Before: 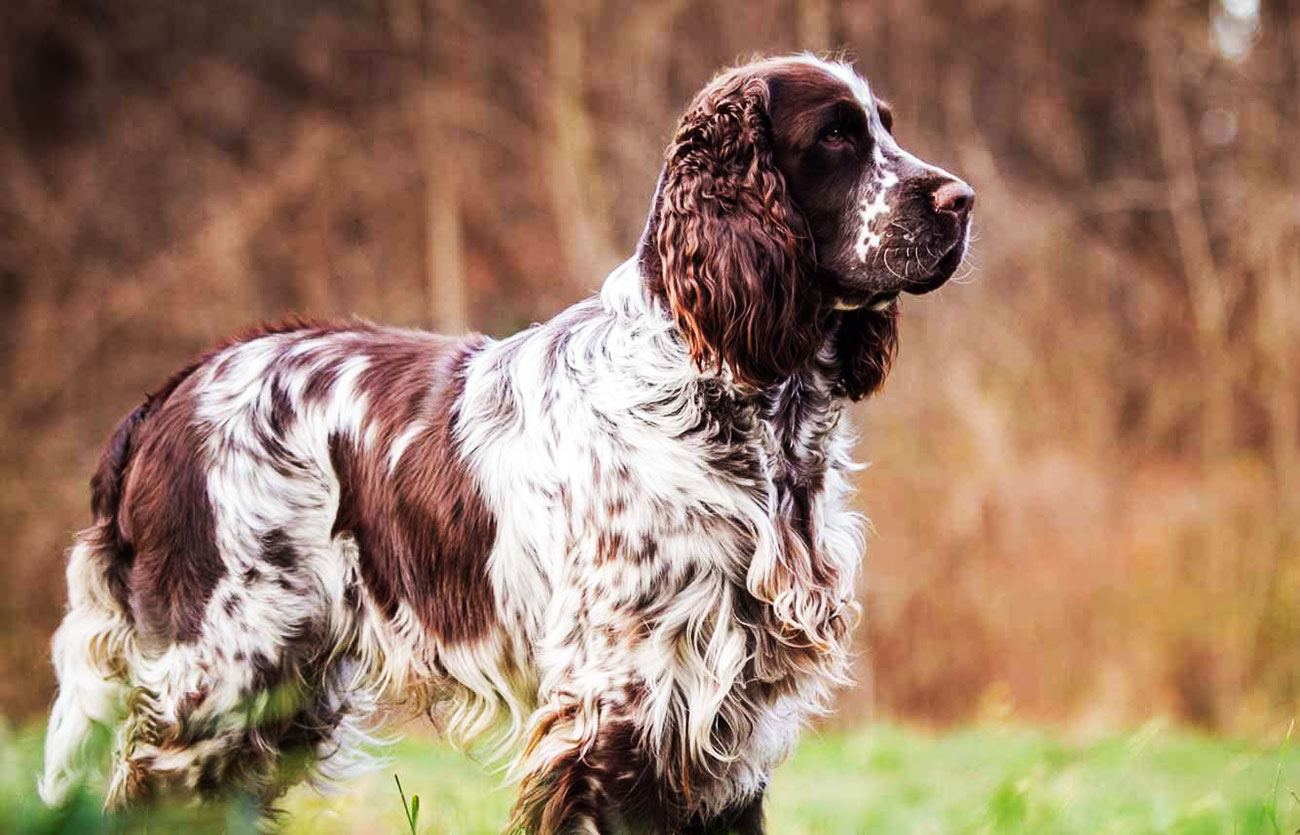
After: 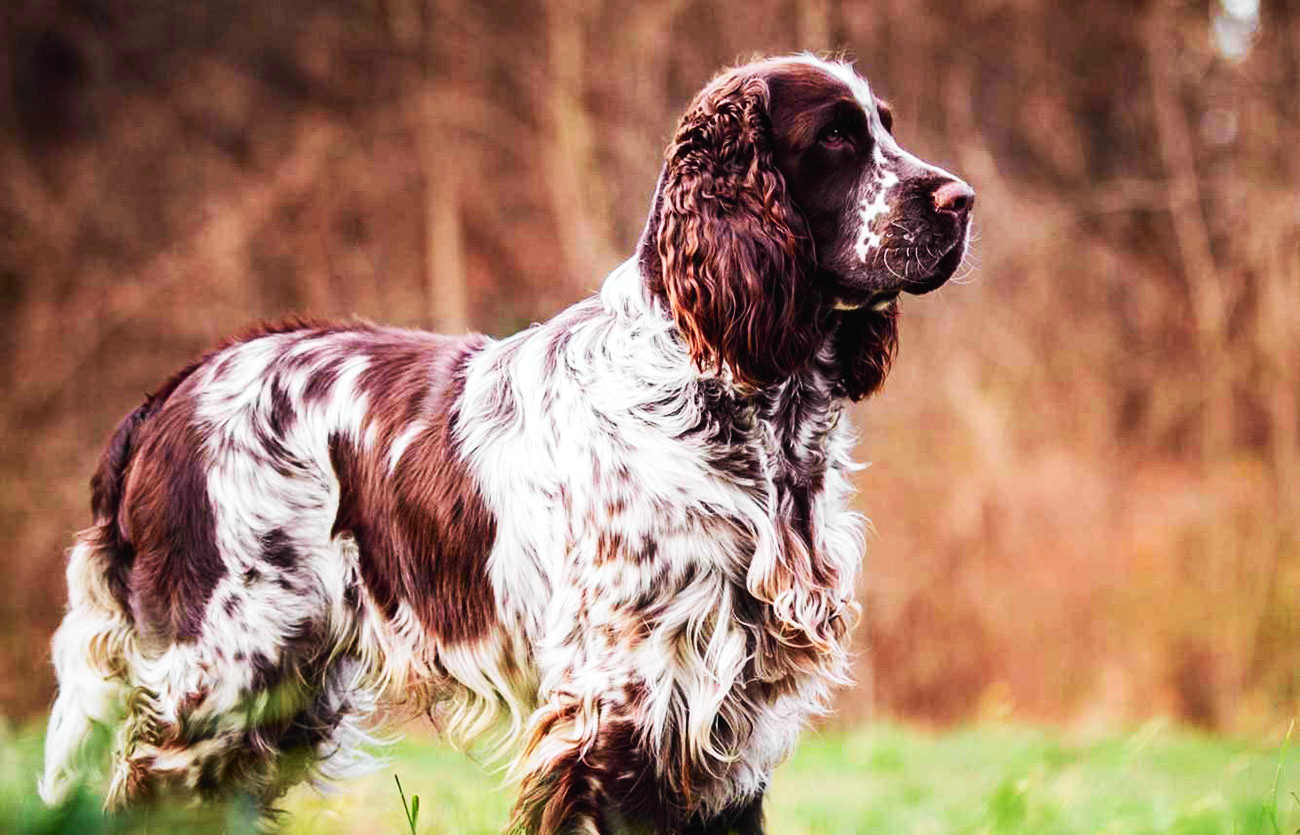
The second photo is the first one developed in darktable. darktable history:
tone curve: curves: ch0 [(0, 0.015) (0.037, 0.032) (0.131, 0.113) (0.275, 0.26) (0.497, 0.505) (0.617, 0.643) (0.704, 0.735) (0.813, 0.842) (0.911, 0.931) (0.997, 1)]; ch1 [(0, 0) (0.301, 0.3) (0.444, 0.438) (0.493, 0.494) (0.501, 0.5) (0.534, 0.543) (0.582, 0.605) (0.658, 0.687) (0.746, 0.79) (1, 1)]; ch2 [(0, 0) (0.246, 0.234) (0.36, 0.356) (0.415, 0.426) (0.476, 0.492) (0.502, 0.499) (0.525, 0.517) (0.533, 0.534) (0.586, 0.598) (0.634, 0.643) (0.706, 0.717) (0.853, 0.83) (1, 0.951)], color space Lab, independent channels, preserve colors none
